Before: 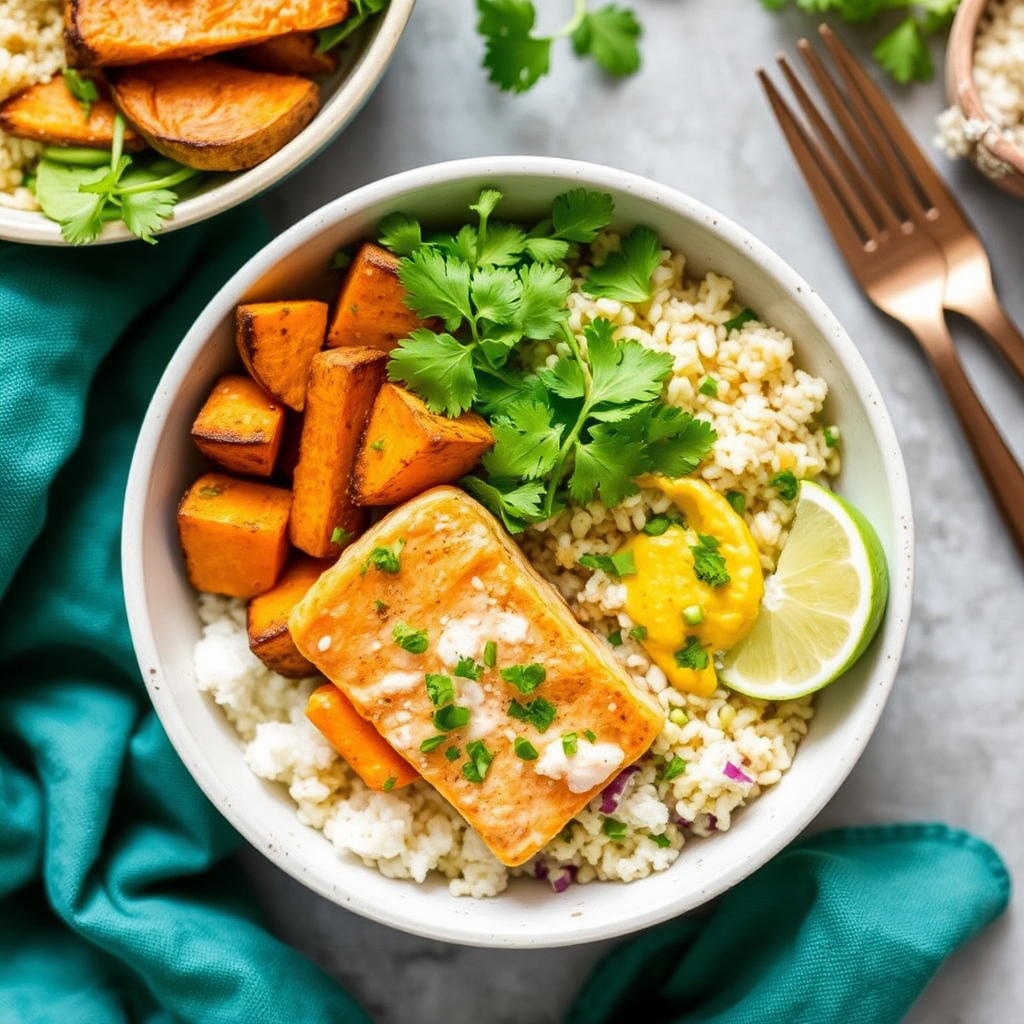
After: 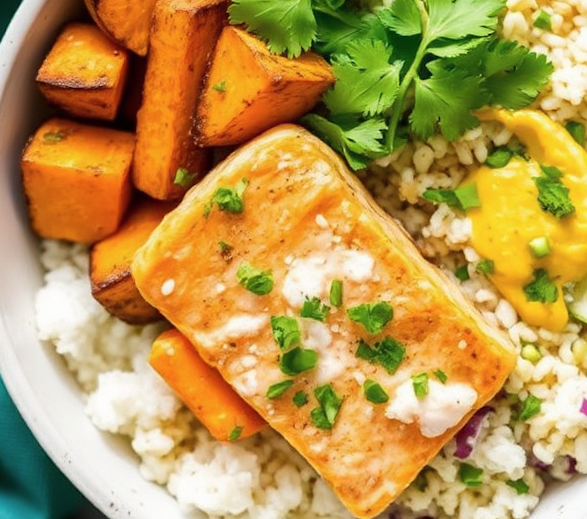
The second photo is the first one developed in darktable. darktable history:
rotate and perspective: rotation -1.68°, lens shift (vertical) -0.146, crop left 0.049, crop right 0.912, crop top 0.032, crop bottom 0.96
contrast brightness saturation: saturation -0.05
crop: left 13.312%, top 31.28%, right 24.627%, bottom 15.582%
